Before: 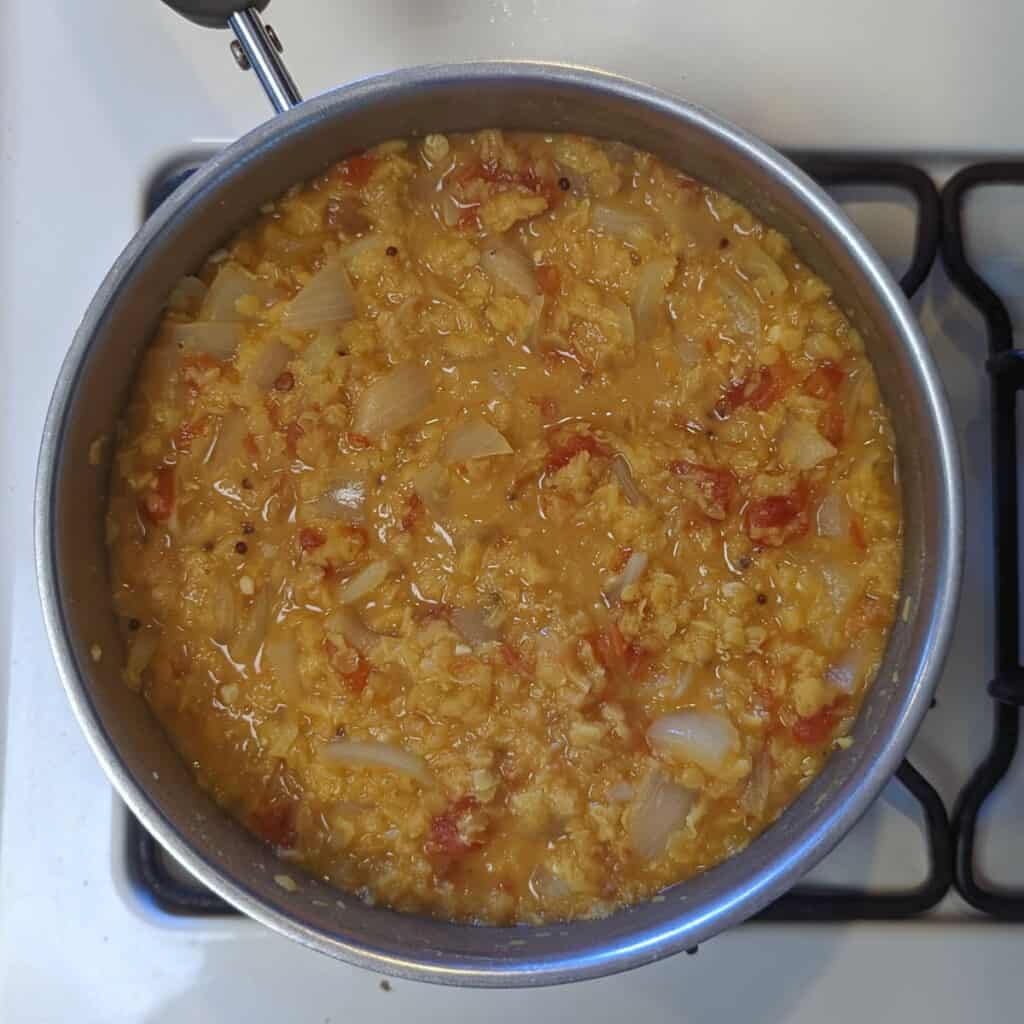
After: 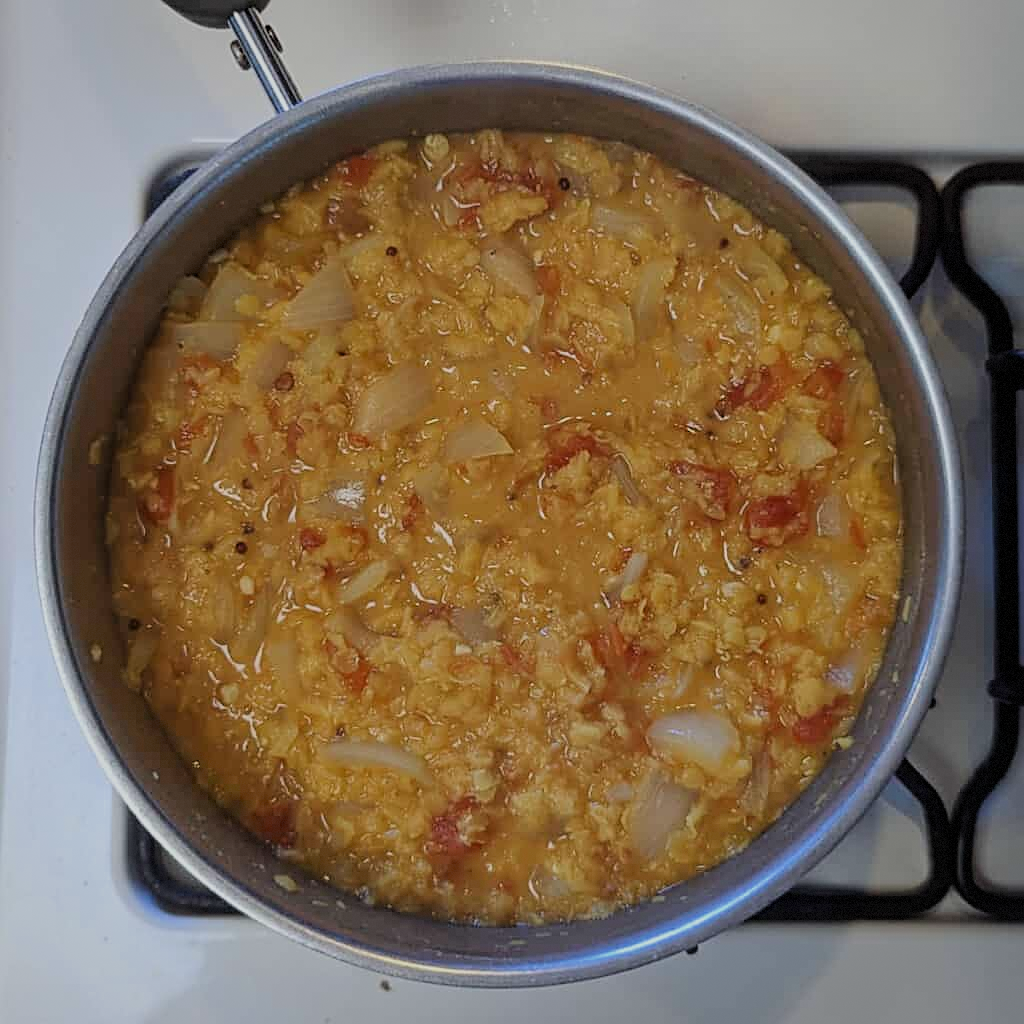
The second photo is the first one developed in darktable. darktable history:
vignetting: fall-off start 85%, fall-off radius 80%, brightness -0.182, saturation -0.3, width/height ratio 1.219, dithering 8-bit output, unbound false
sharpen: on, module defaults
filmic rgb: black relative exposure -7.65 EV, white relative exposure 4.56 EV, hardness 3.61, color science v6 (2022)
